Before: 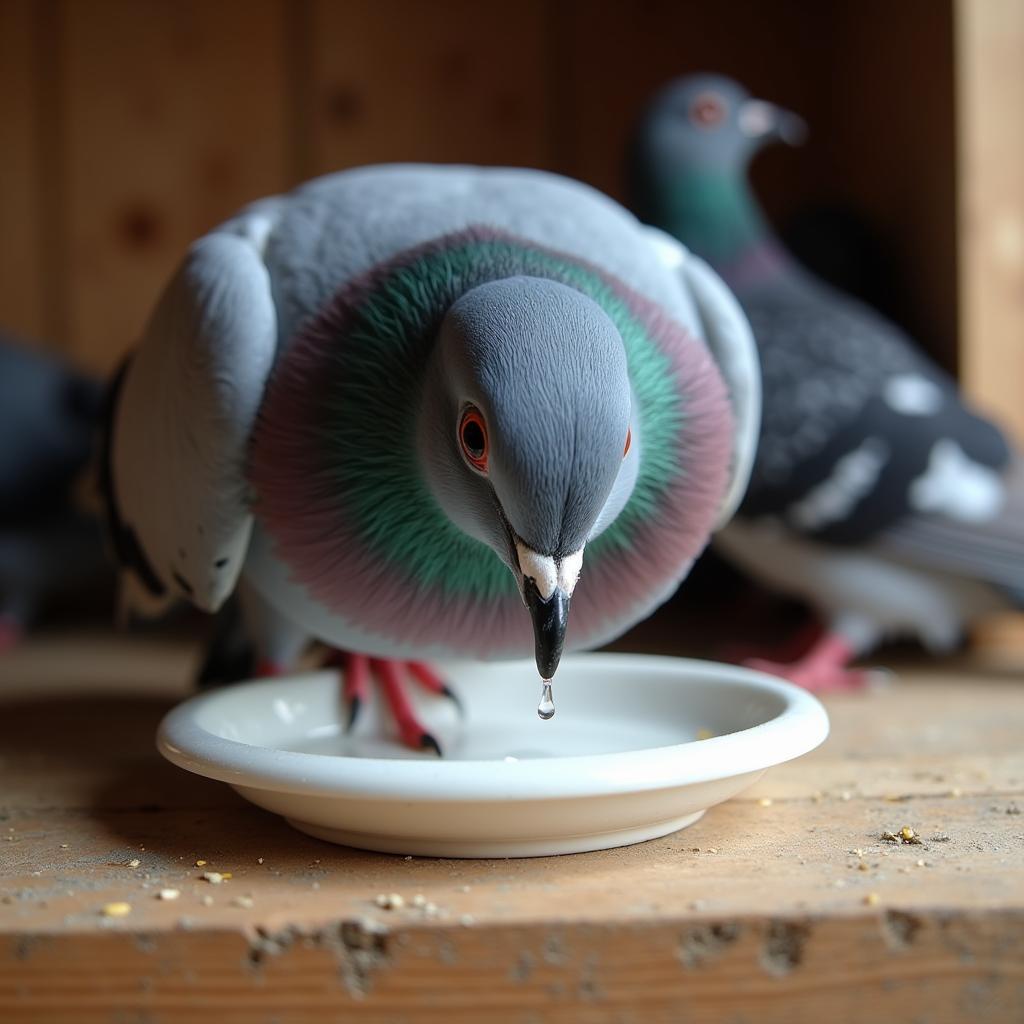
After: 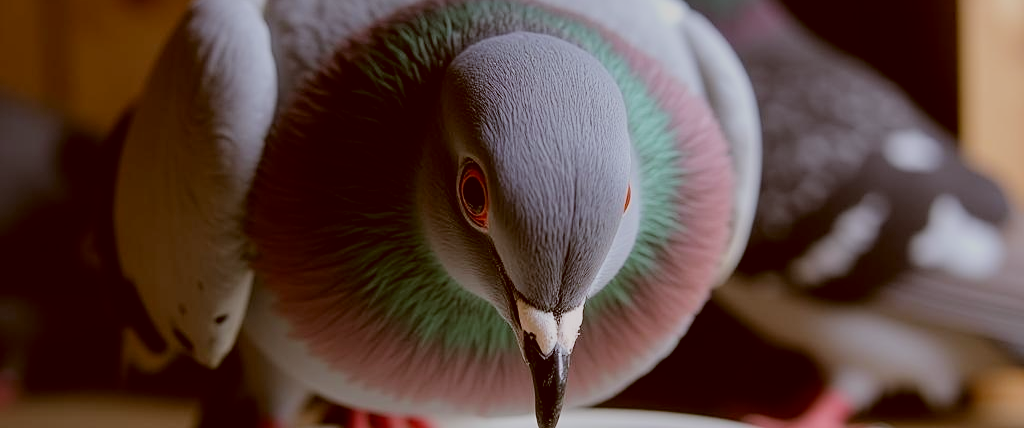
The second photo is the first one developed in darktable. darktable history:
sharpen: amount 0.2
crop and rotate: top 23.84%, bottom 34.294%
white balance: red 1.042, blue 1.17
filmic rgb: black relative exposure -7.65 EV, white relative exposure 4.56 EV, hardness 3.61
color correction: highlights a* -5.3, highlights b* 9.8, shadows a* 9.8, shadows b* 24.26
